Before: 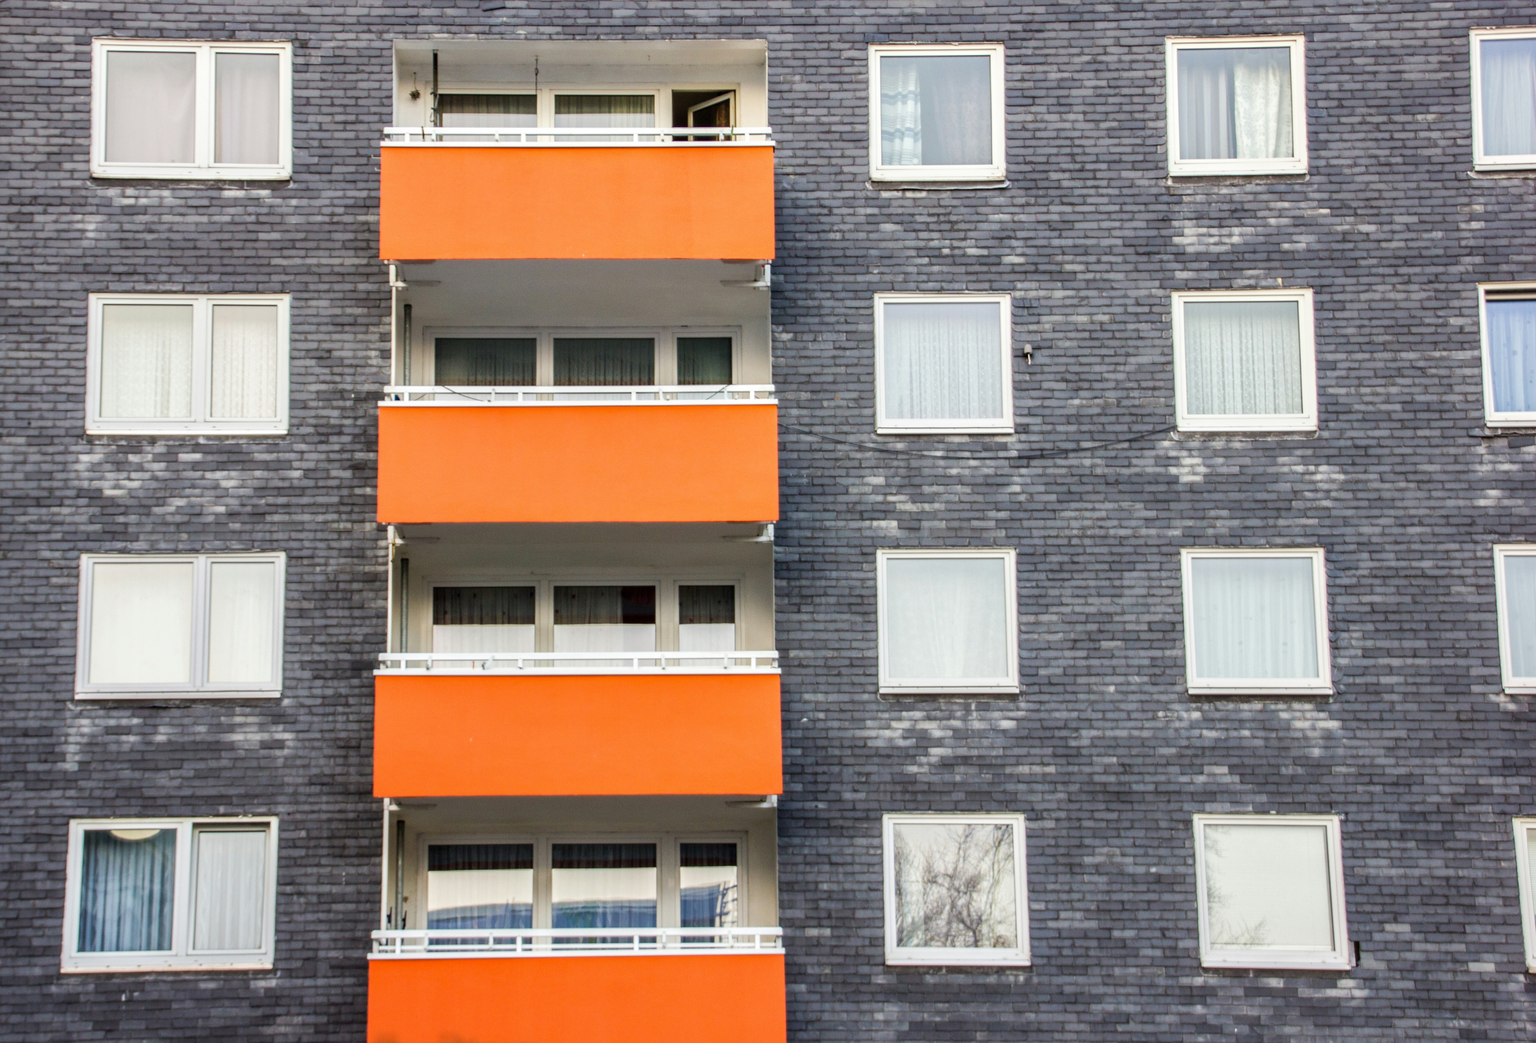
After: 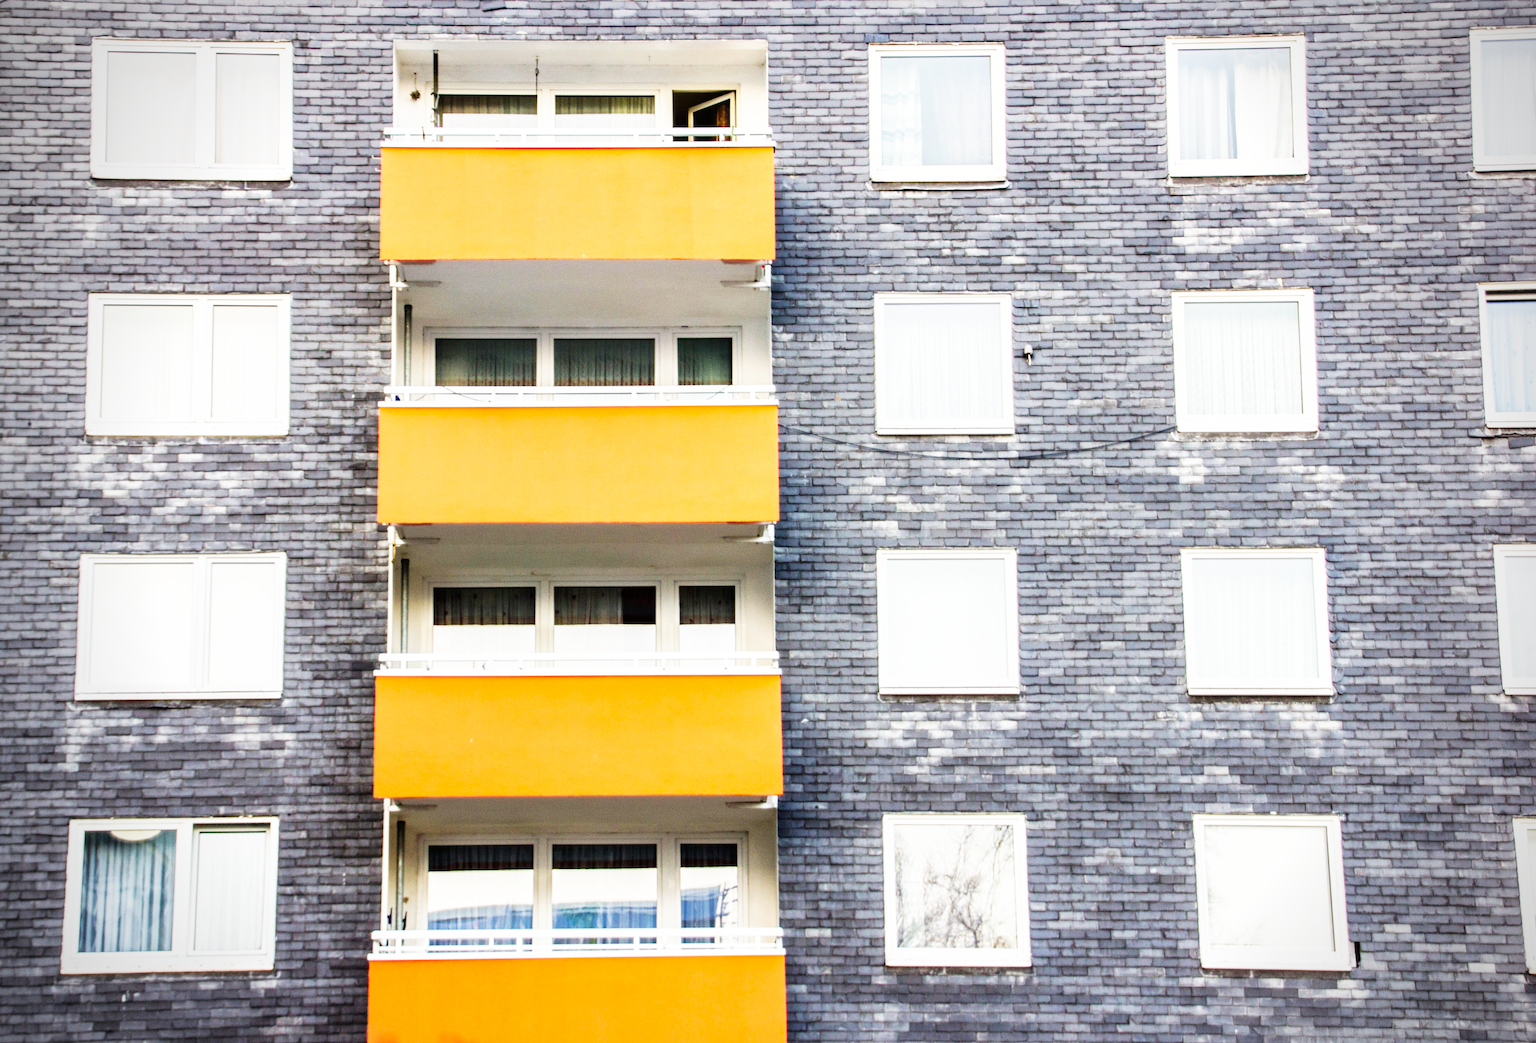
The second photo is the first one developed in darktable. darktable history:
base curve: curves: ch0 [(0, 0) (0.007, 0.004) (0.027, 0.03) (0.046, 0.07) (0.207, 0.54) (0.442, 0.872) (0.673, 0.972) (1, 1)], preserve colors none
vignetting: on, module defaults
